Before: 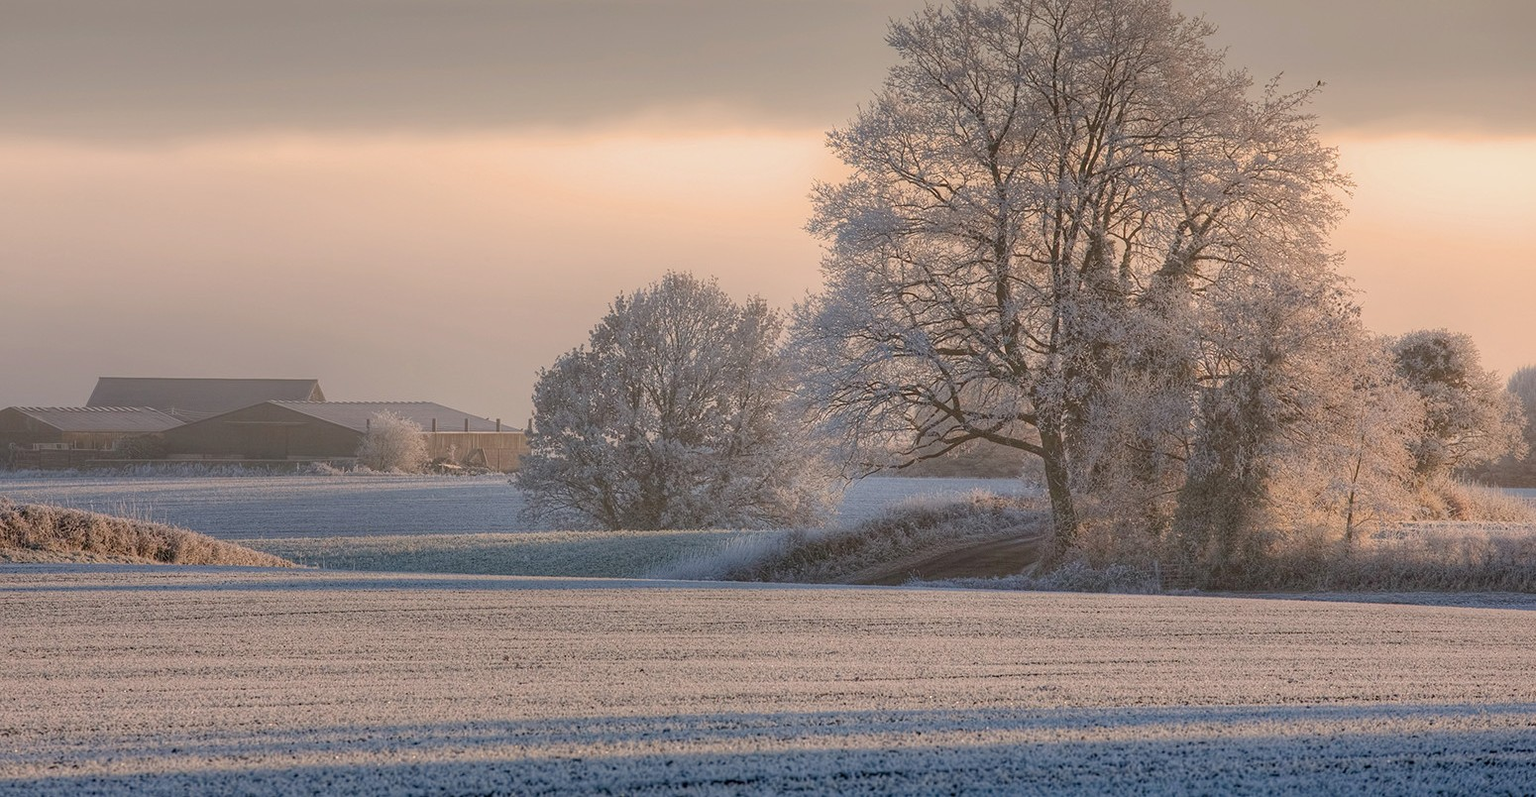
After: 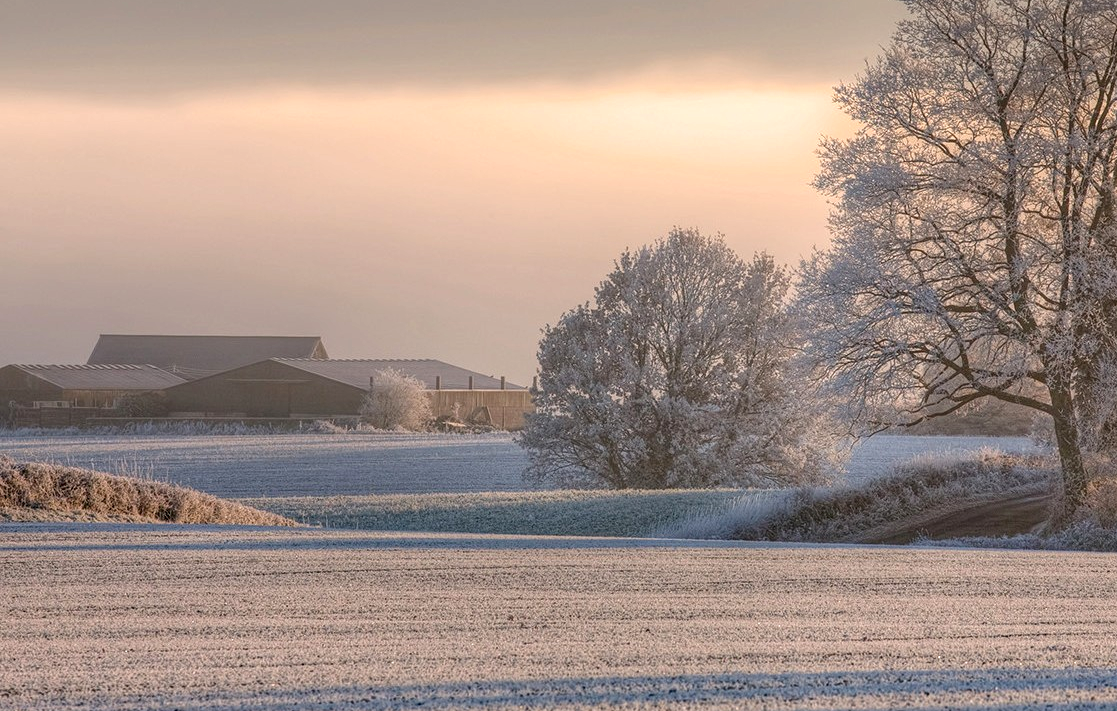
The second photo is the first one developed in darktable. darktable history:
color balance rgb: linear chroma grading › global chroma 9.989%, perceptual saturation grading › global saturation 0.243%, contrast 4.788%
crop: top 5.741%, right 27.905%, bottom 5.77%
local contrast: on, module defaults
exposure: black level correction 0.002, exposure 0.147 EV, compensate exposure bias true, compensate highlight preservation false
